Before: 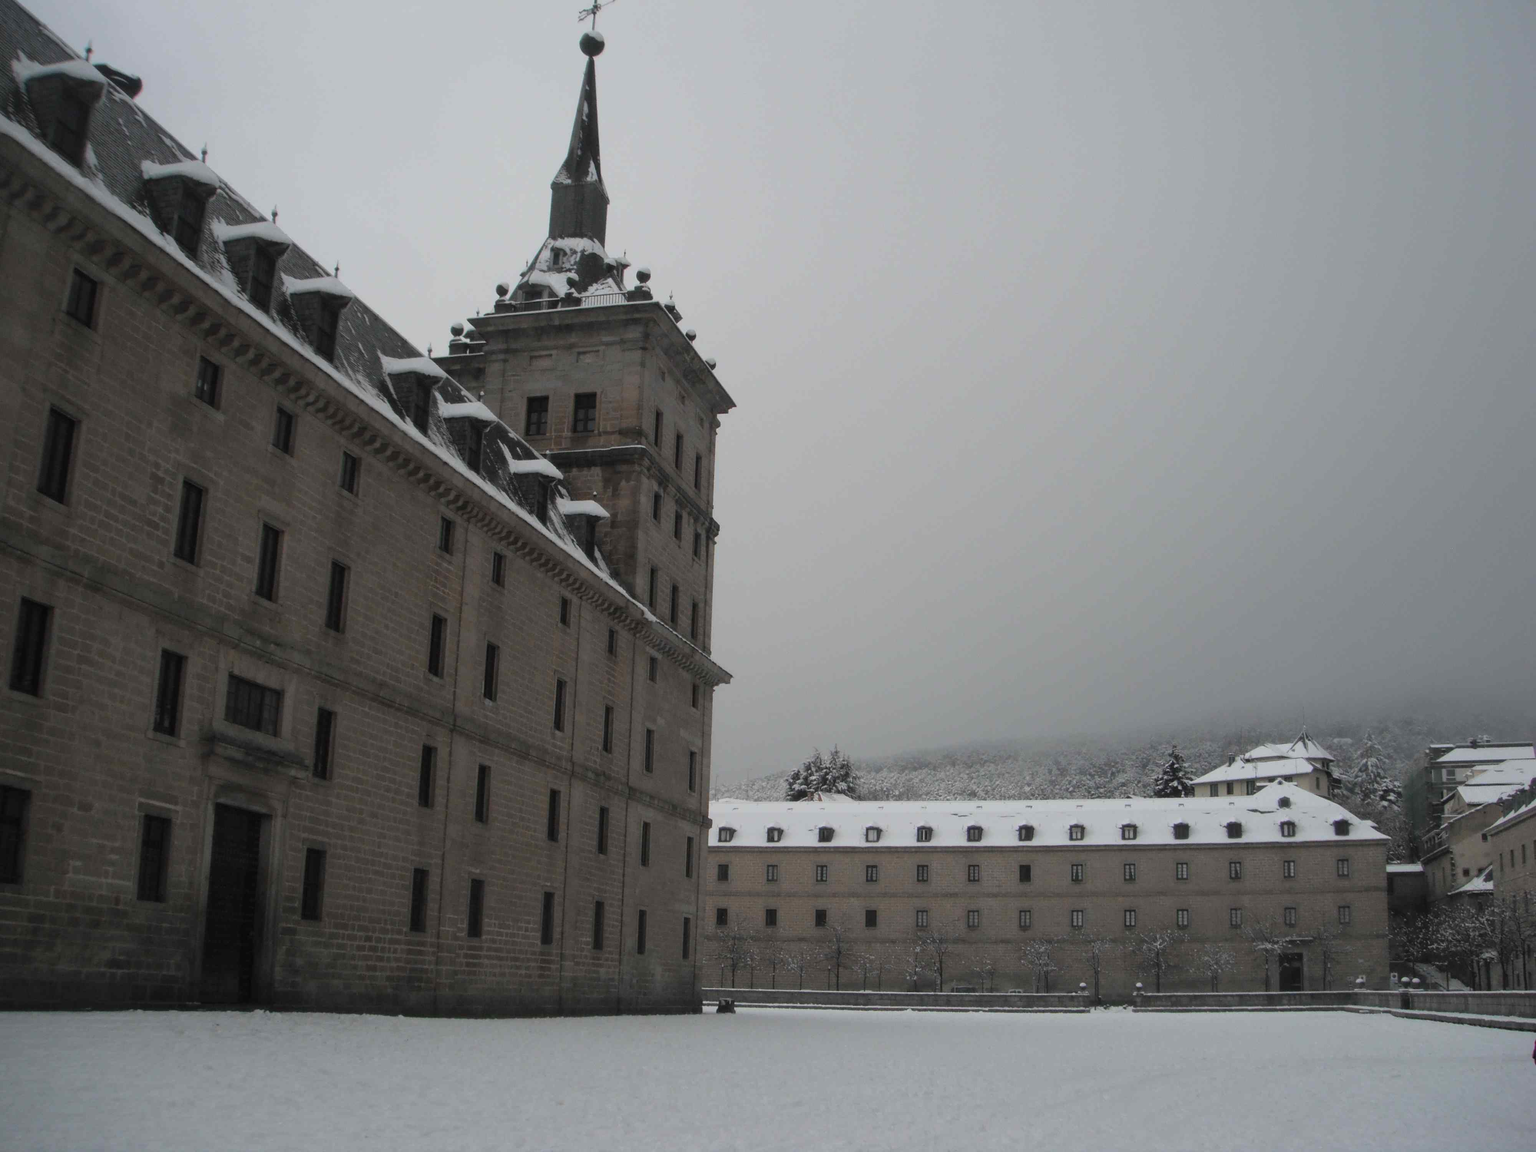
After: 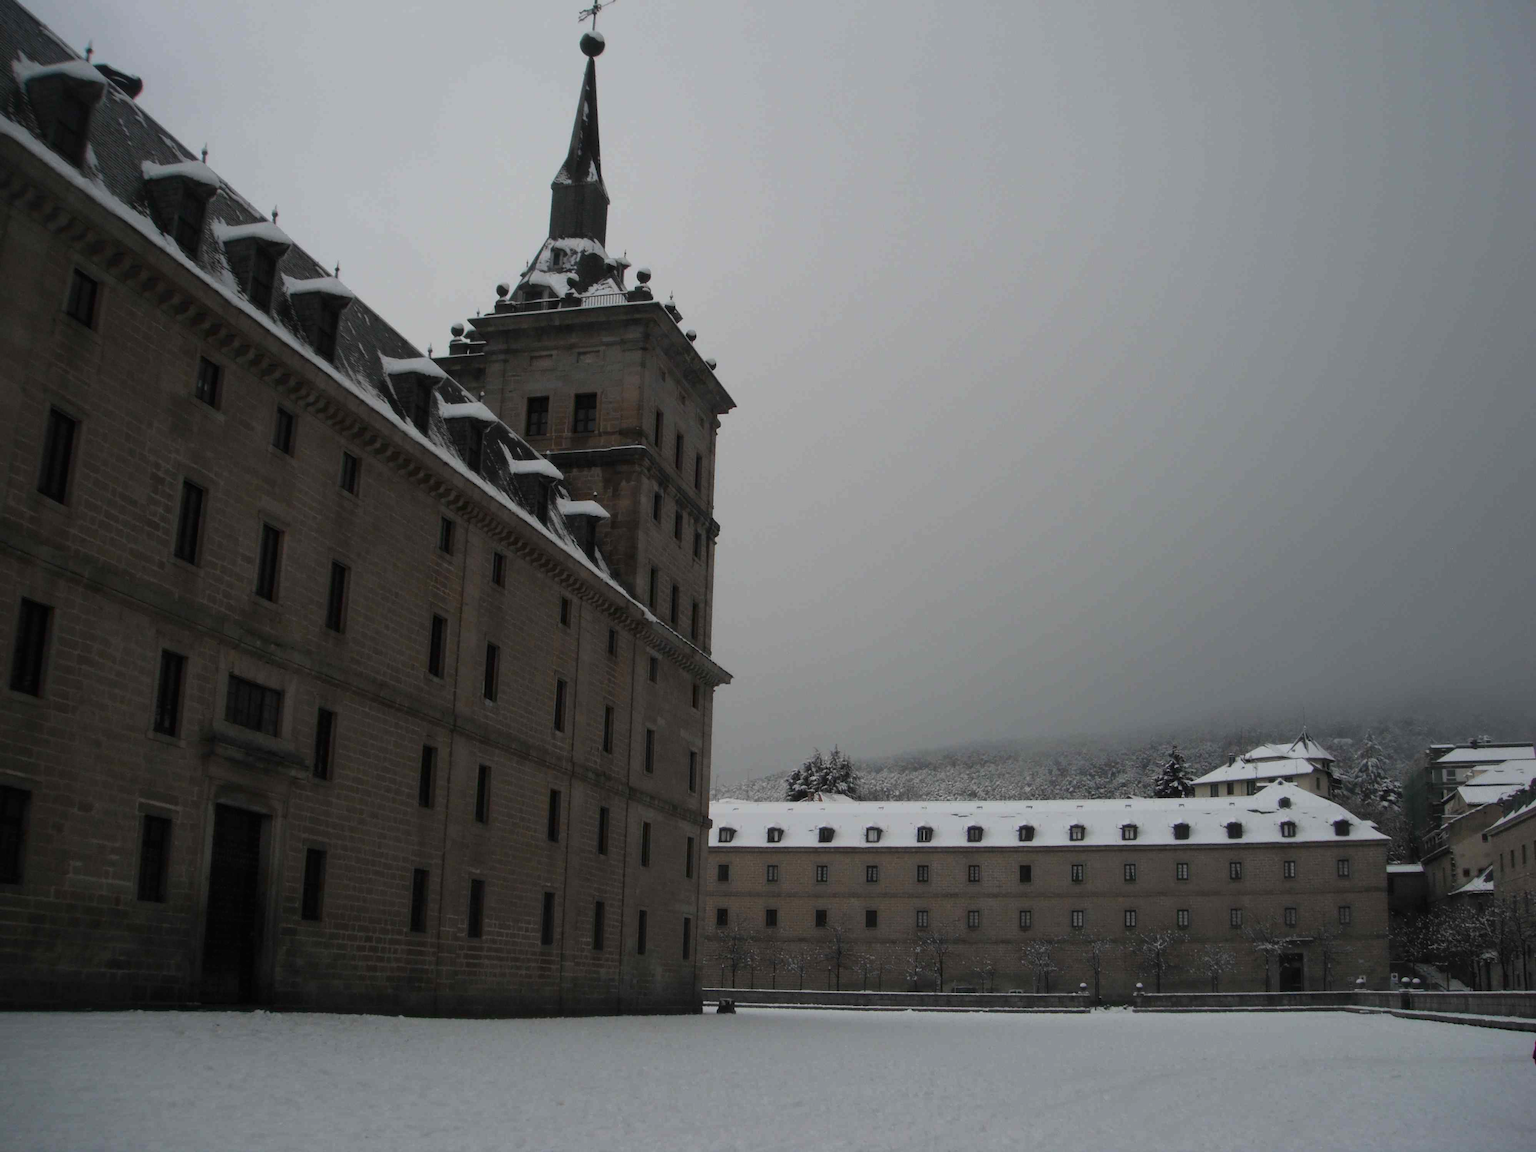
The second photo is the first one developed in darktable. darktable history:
exposure: exposure -0.05 EV
contrast brightness saturation: contrast 0.07, brightness -0.13, saturation 0.06
